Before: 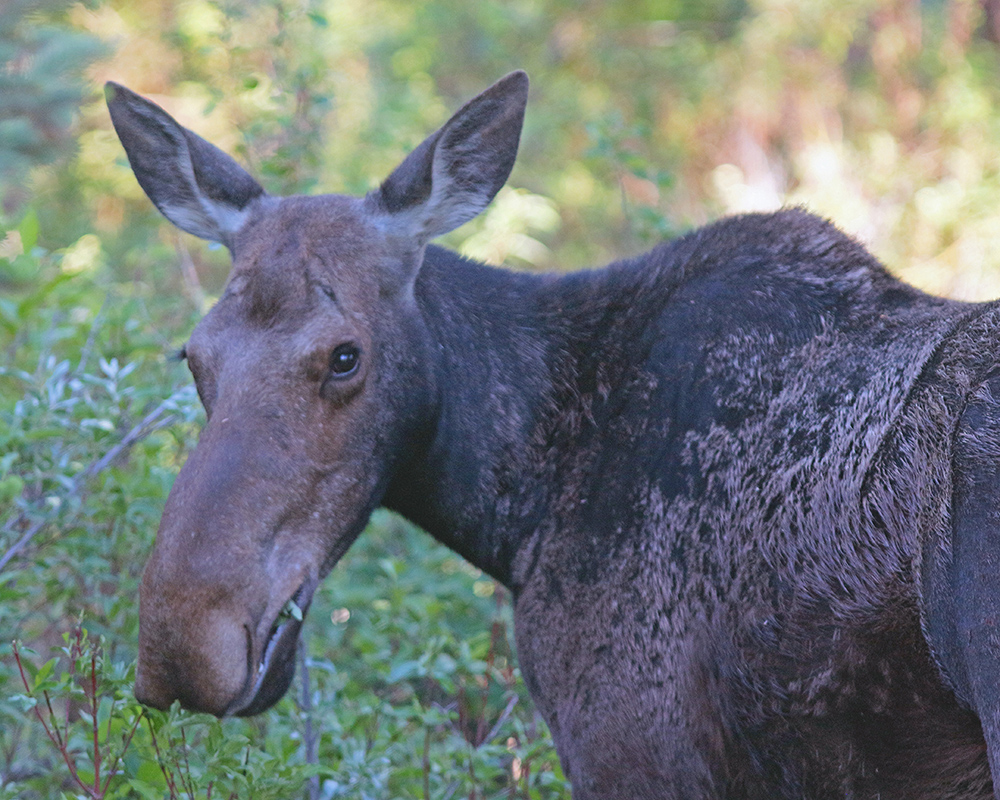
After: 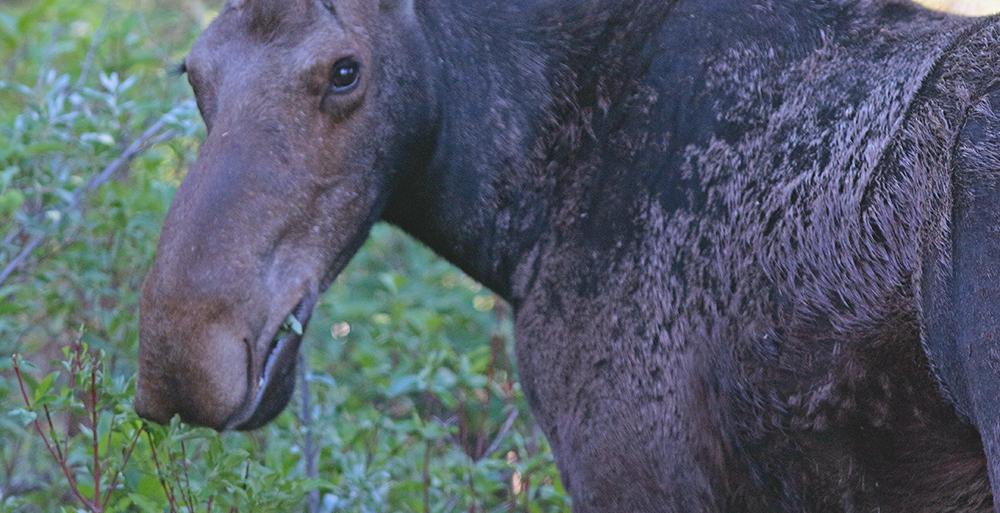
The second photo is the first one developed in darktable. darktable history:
crop and rotate: top 35.861%
